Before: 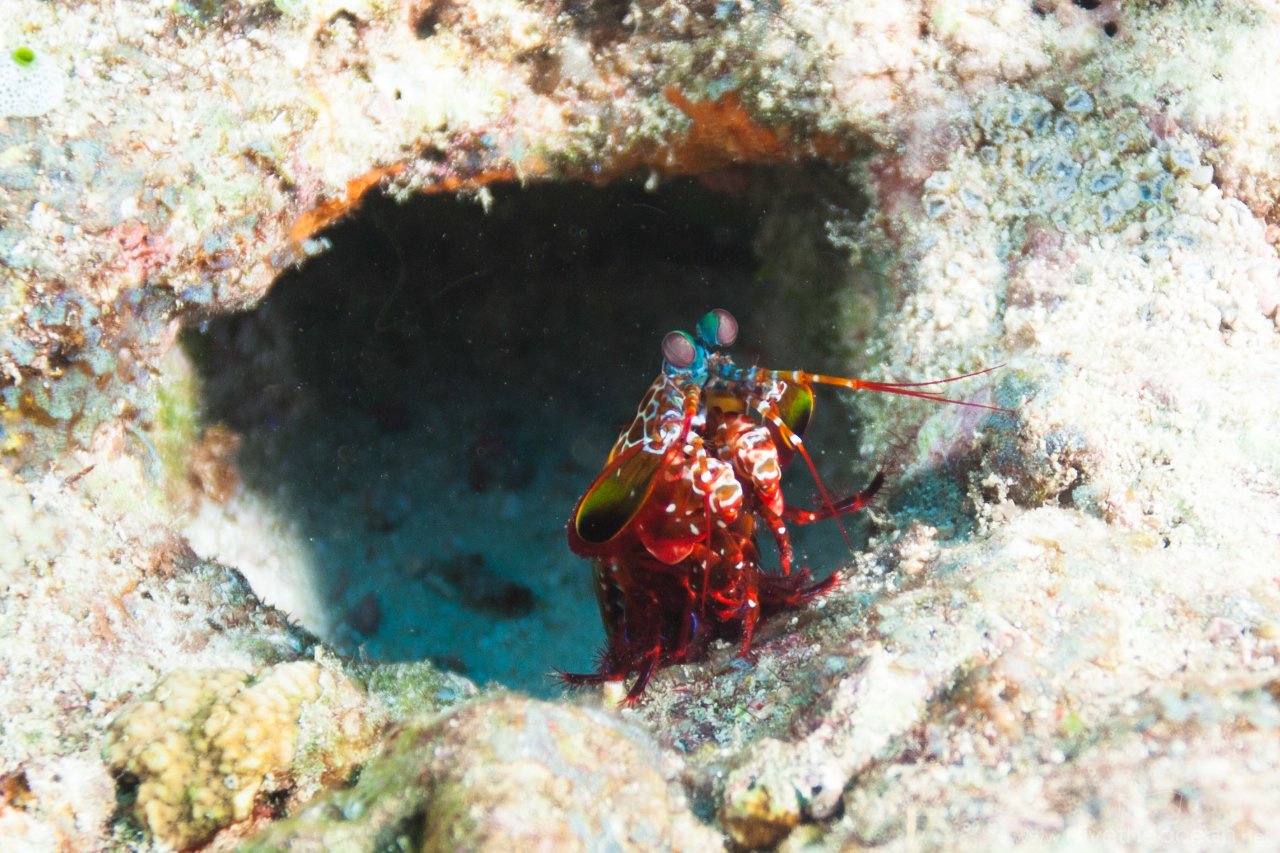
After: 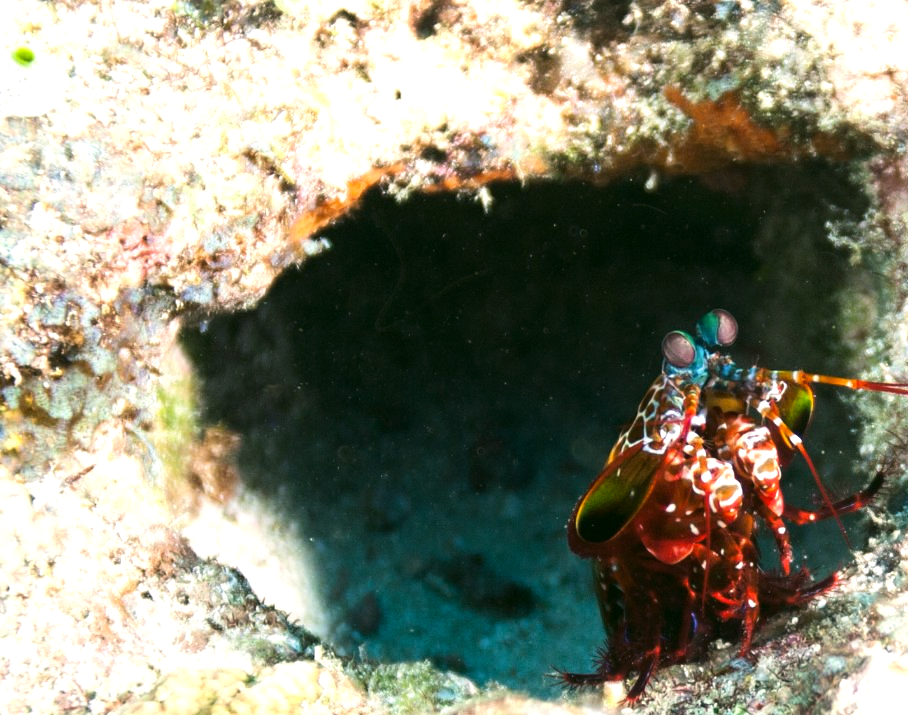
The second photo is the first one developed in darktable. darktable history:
crop: right 28.988%, bottom 16.139%
color correction: highlights a* 3.99, highlights b* 4.94, shadows a* -7.16, shadows b* 4.68
tone equalizer: -8 EV -0.757 EV, -7 EV -0.708 EV, -6 EV -0.585 EV, -5 EV -0.408 EV, -3 EV 0.399 EV, -2 EV 0.6 EV, -1 EV 0.687 EV, +0 EV 0.779 EV, edges refinement/feathering 500, mask exposure compensation -1.57 EV, preserve details no
exposure: exposure -0.207 EV, compensate highlight preservation false
contrast equalizer: octaves 7, y [[0.5, 0.502, 0.506, 0.511, 0.52, 0.537], [0.5 ×6], [0.505, 0.509, 0.518, 0.534, 0.553, 0.561], [0 ×6], [0 ×6]]
